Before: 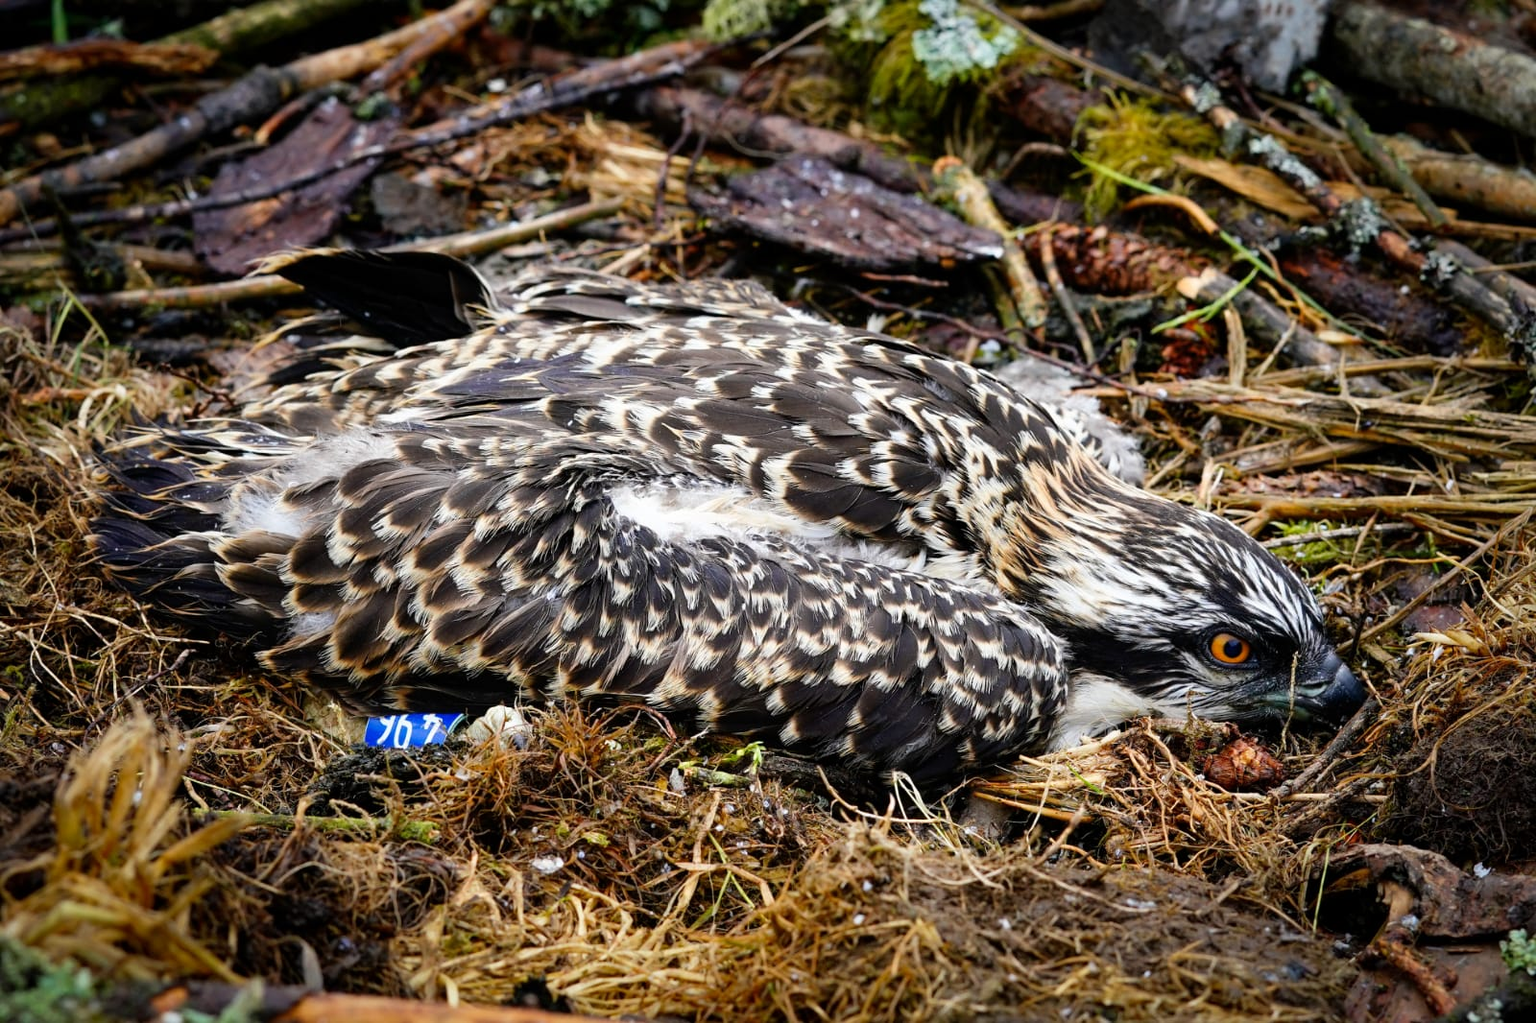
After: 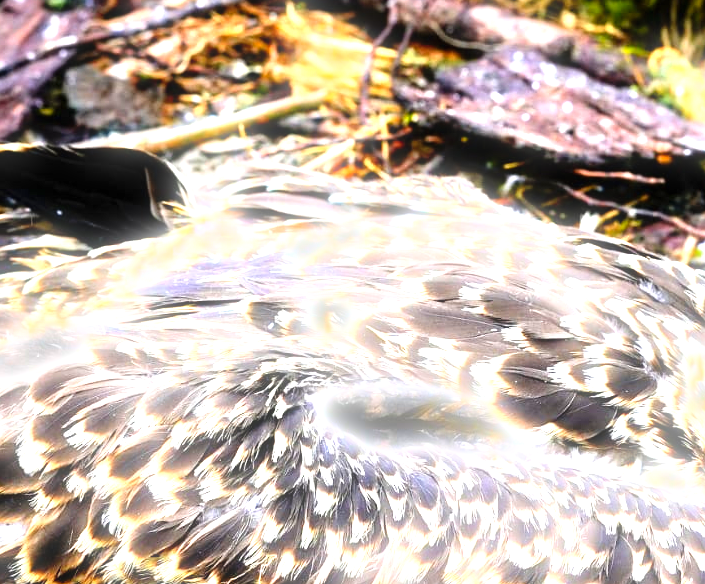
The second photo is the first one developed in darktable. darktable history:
crop: left 20.248%, top 10.86%, right 35.675%, bottom 34.321%
bloom: size 3%, threshold 100%, strength 0%
levels: levels [0, 0.281, 0.562]
